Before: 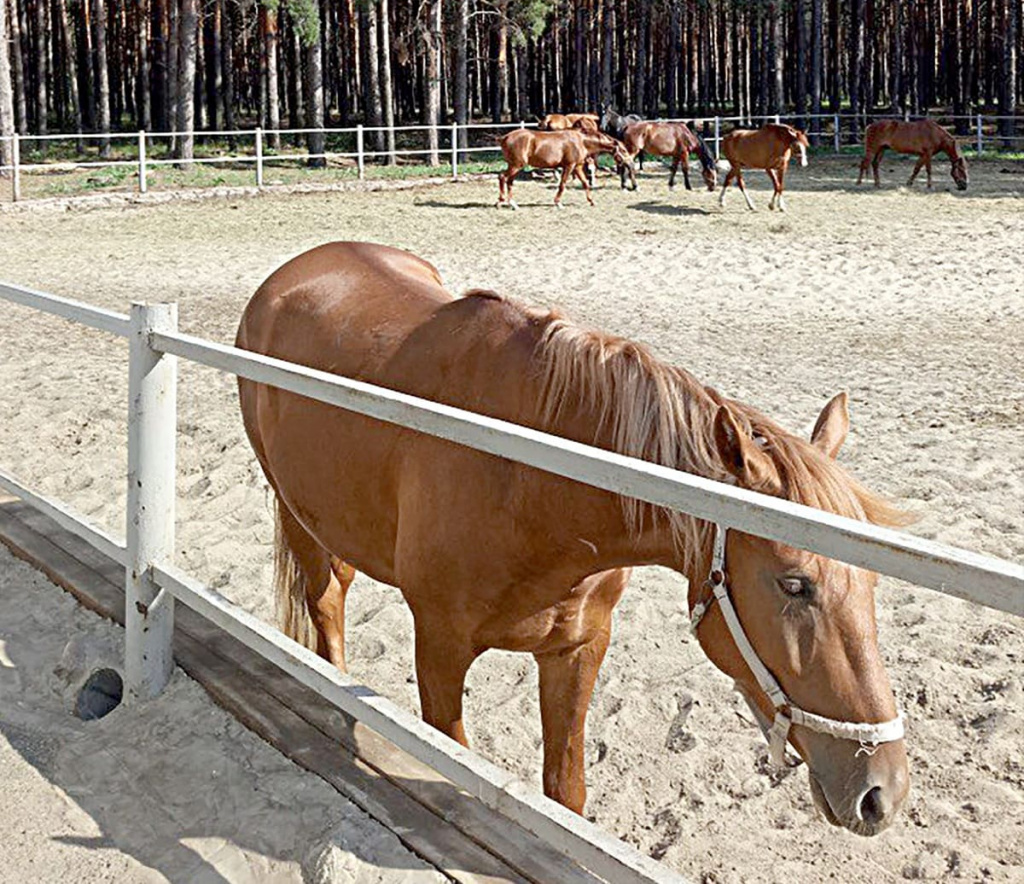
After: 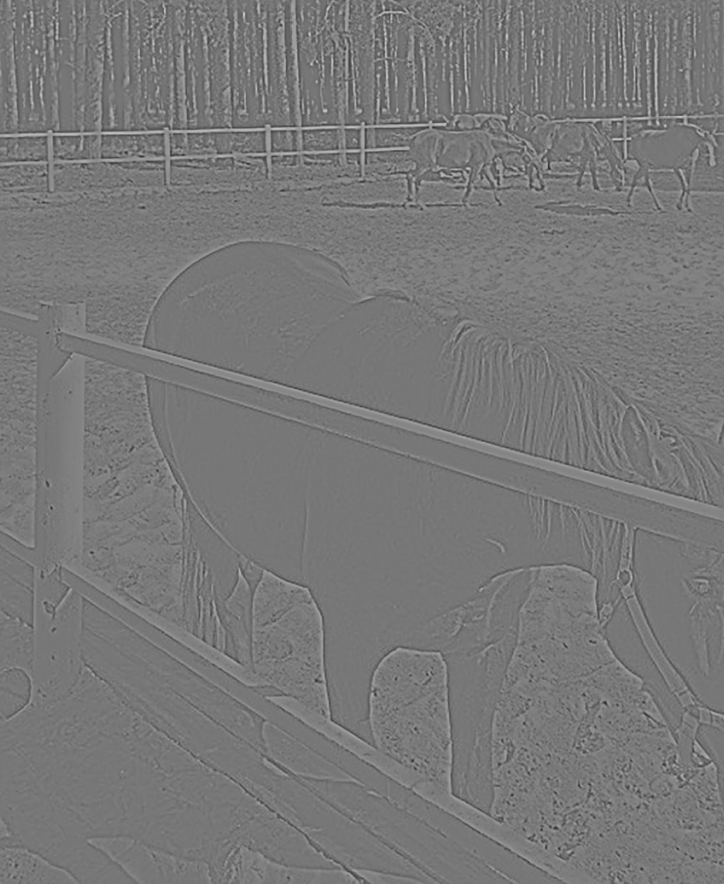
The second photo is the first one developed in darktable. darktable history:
highpass: sharpness 5.84%, contrast boost 8.44%
tone equalizer: on, module defaults
crop and rotate: left 9.061%, right 20.142%
sharpen: on, module defaults
exposure: exposure 0.574 EV, compensate highlight preservation false
white balance: red 1, blue 1
